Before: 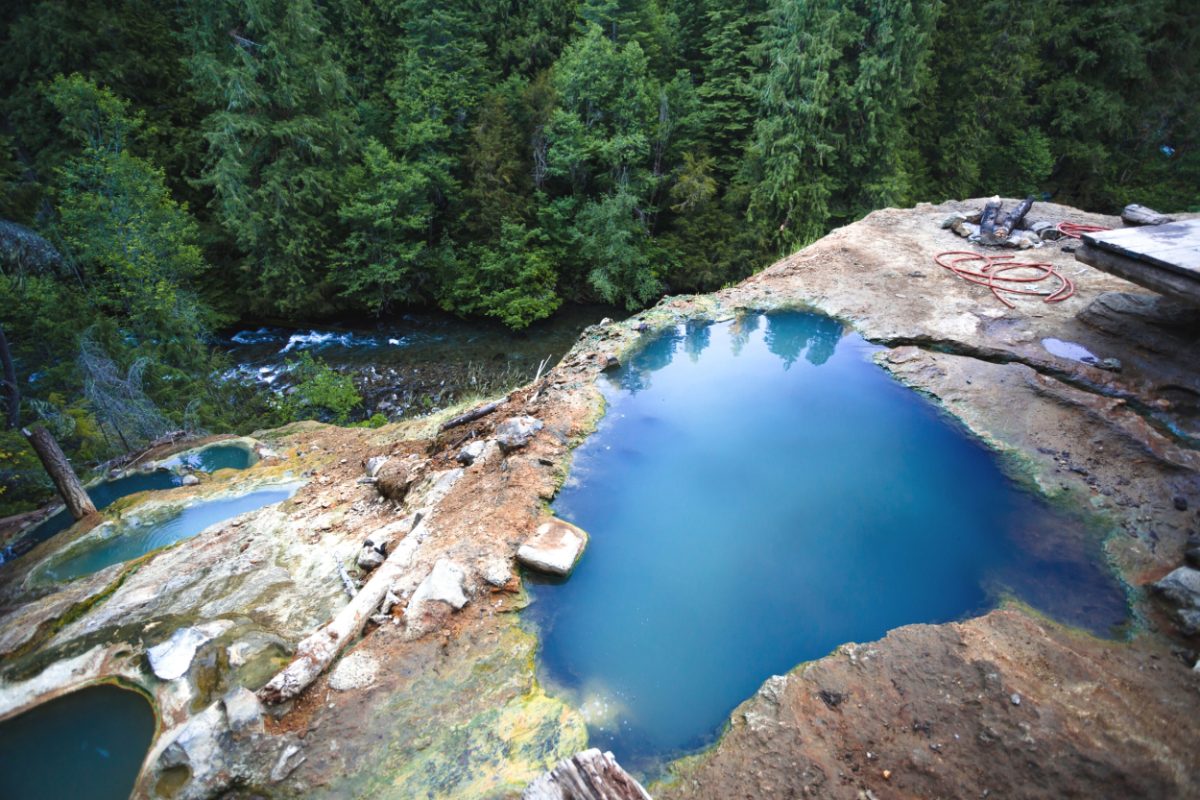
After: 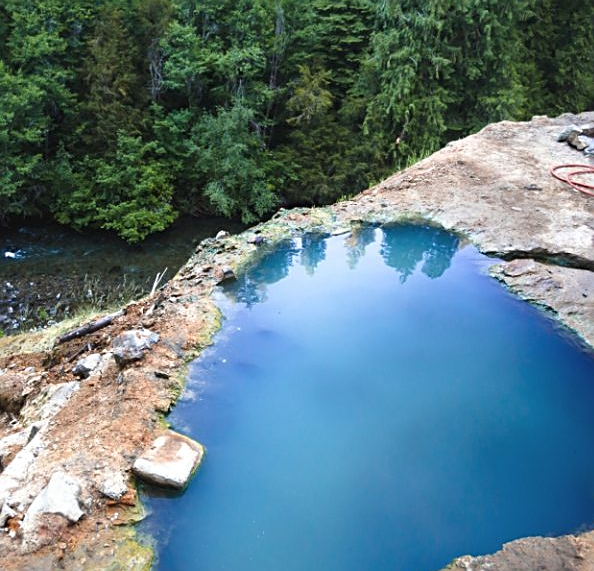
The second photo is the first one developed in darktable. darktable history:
sharpen: on, module defaults
crop: left 32.075%, top 10.976%, right 18.355%, bottom 17.596%
